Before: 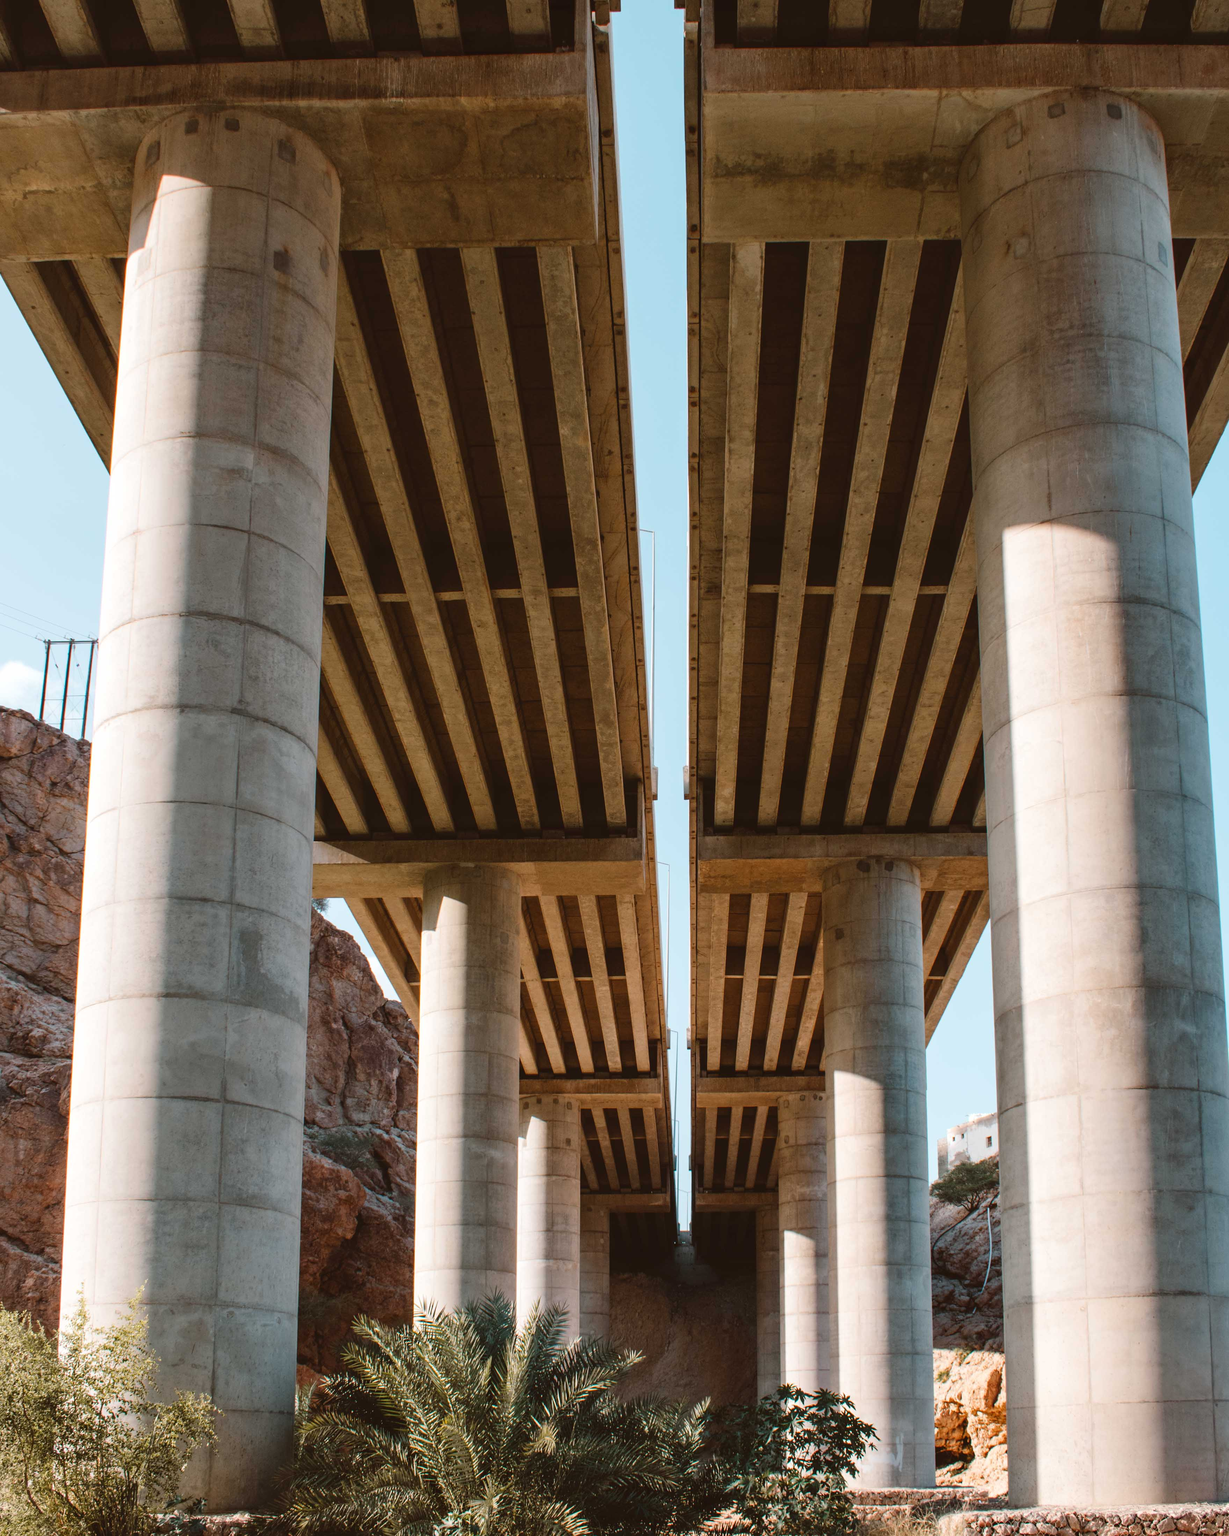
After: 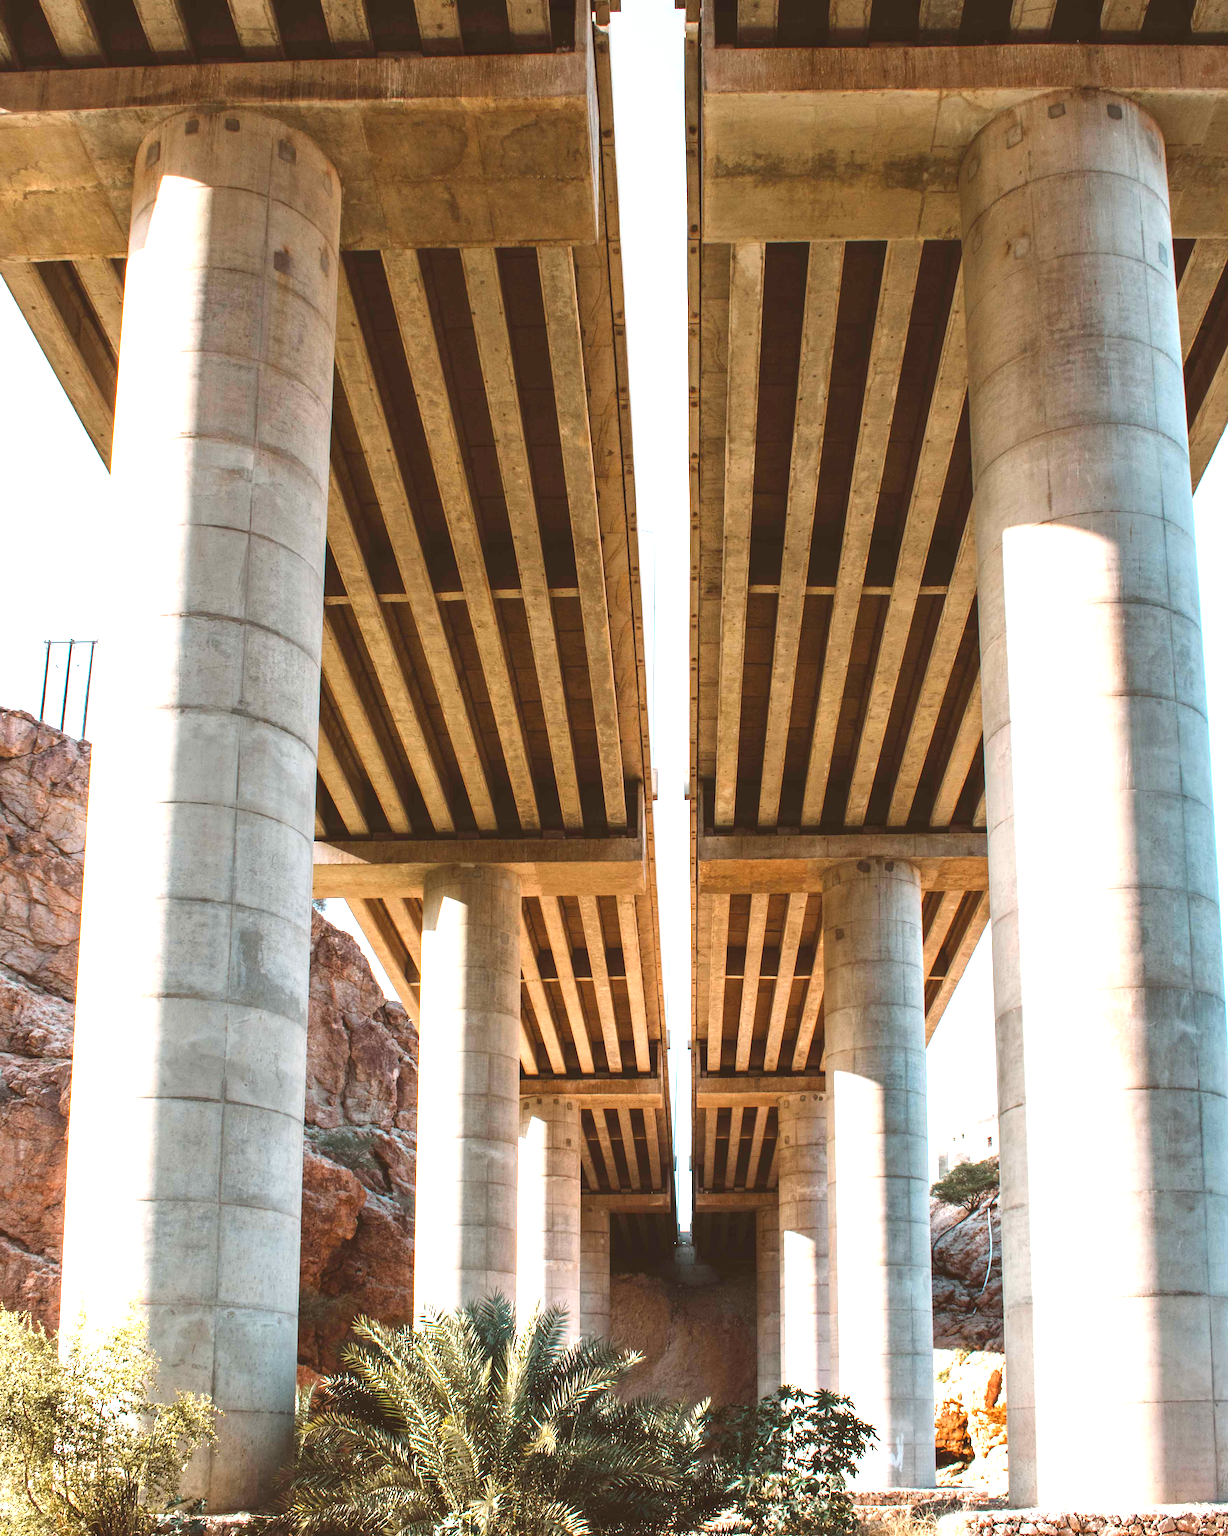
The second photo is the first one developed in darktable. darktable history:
exposure: black level correction 0, exposure 1.675 EV, compensate exposure bias true, compensate highlight preservation false
